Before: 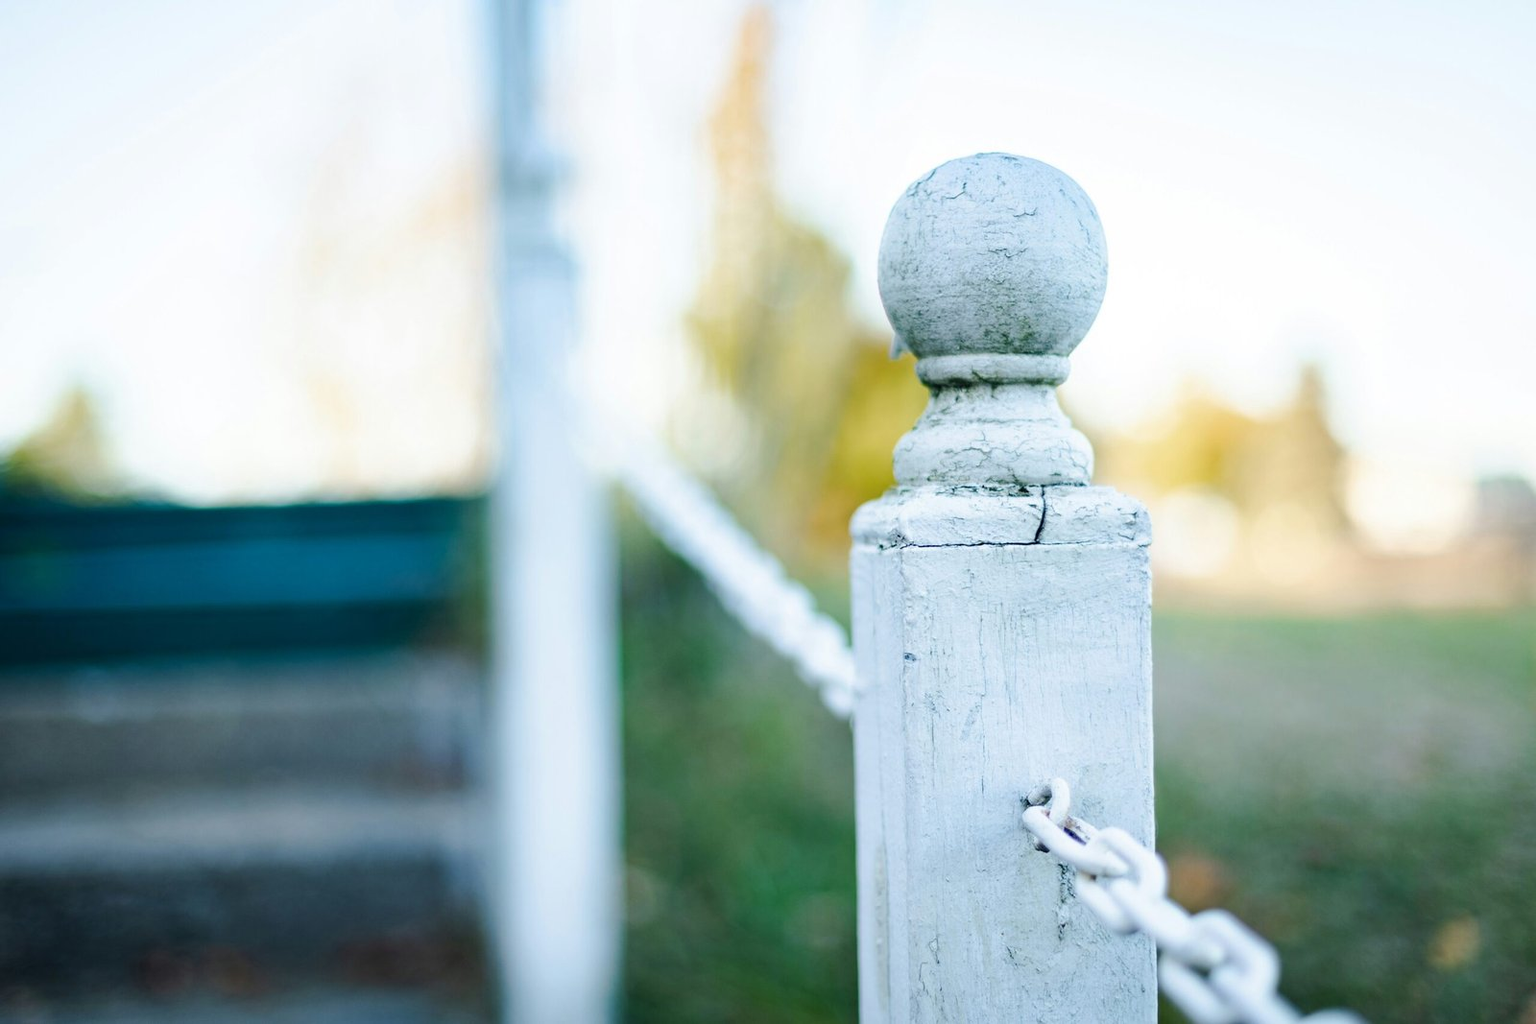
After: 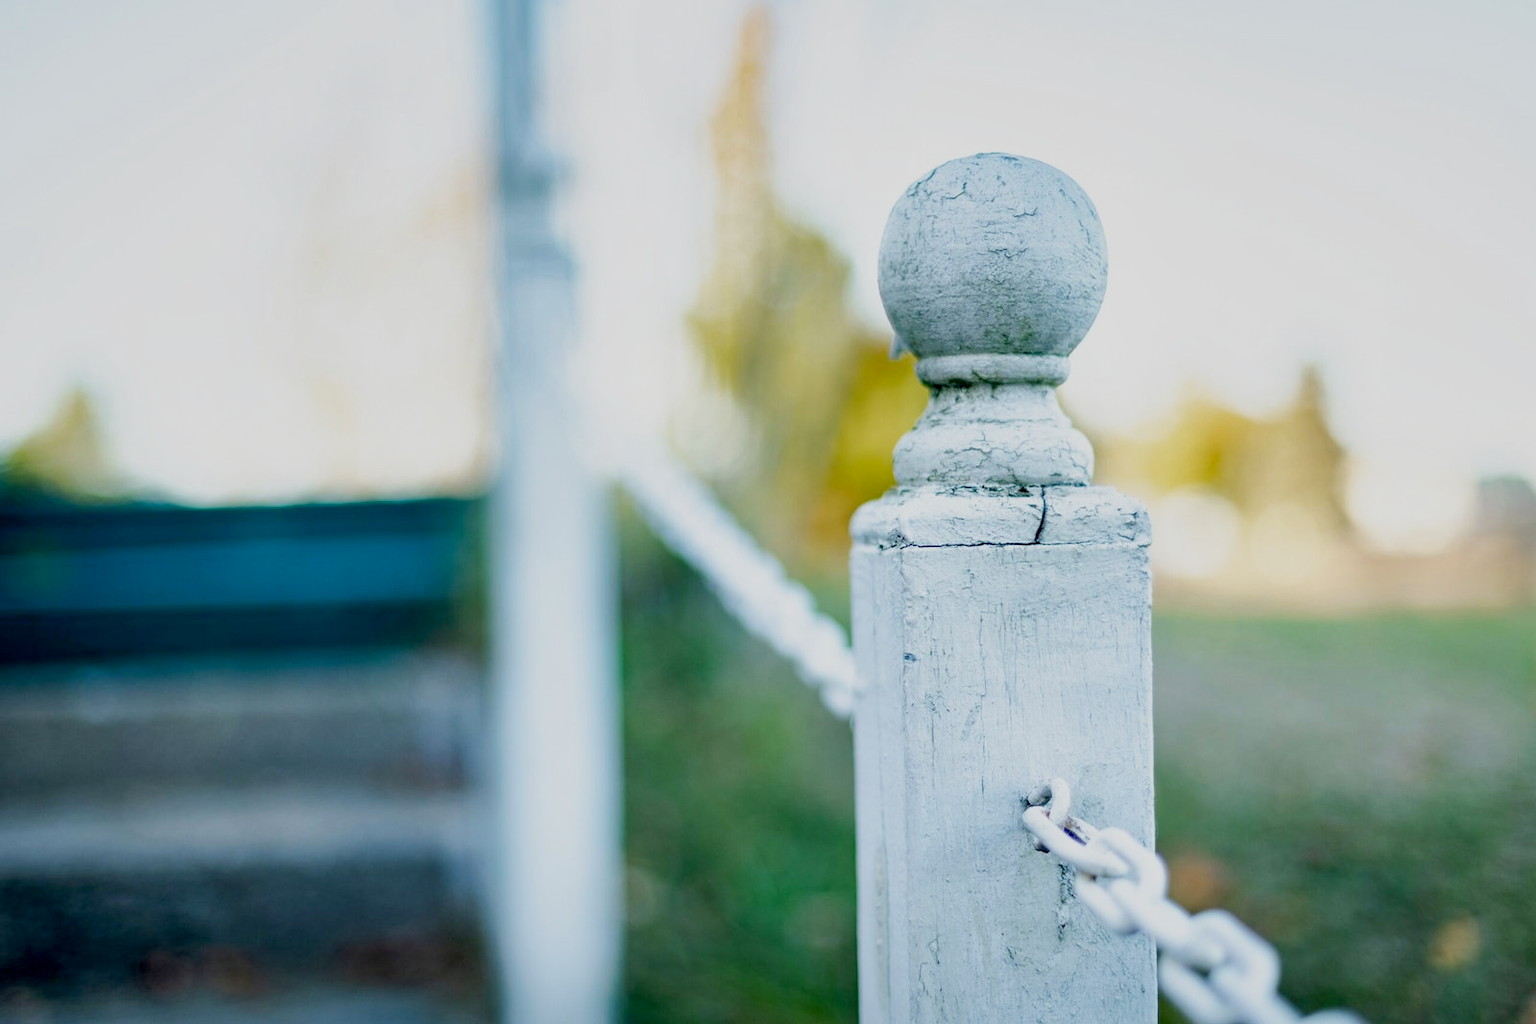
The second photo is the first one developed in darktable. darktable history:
exposure: black level correction 0.011, exposure -0.478 EV, compensate highlight preservation false
base curve: curves: ch0 [(0, 0) (0.088, 0.125) (0.176, 0.251) (0.354, 0.501) (0.613, 0.749) (1, 0.877)], preserve colors none
shadows and highlights: shadows 30
